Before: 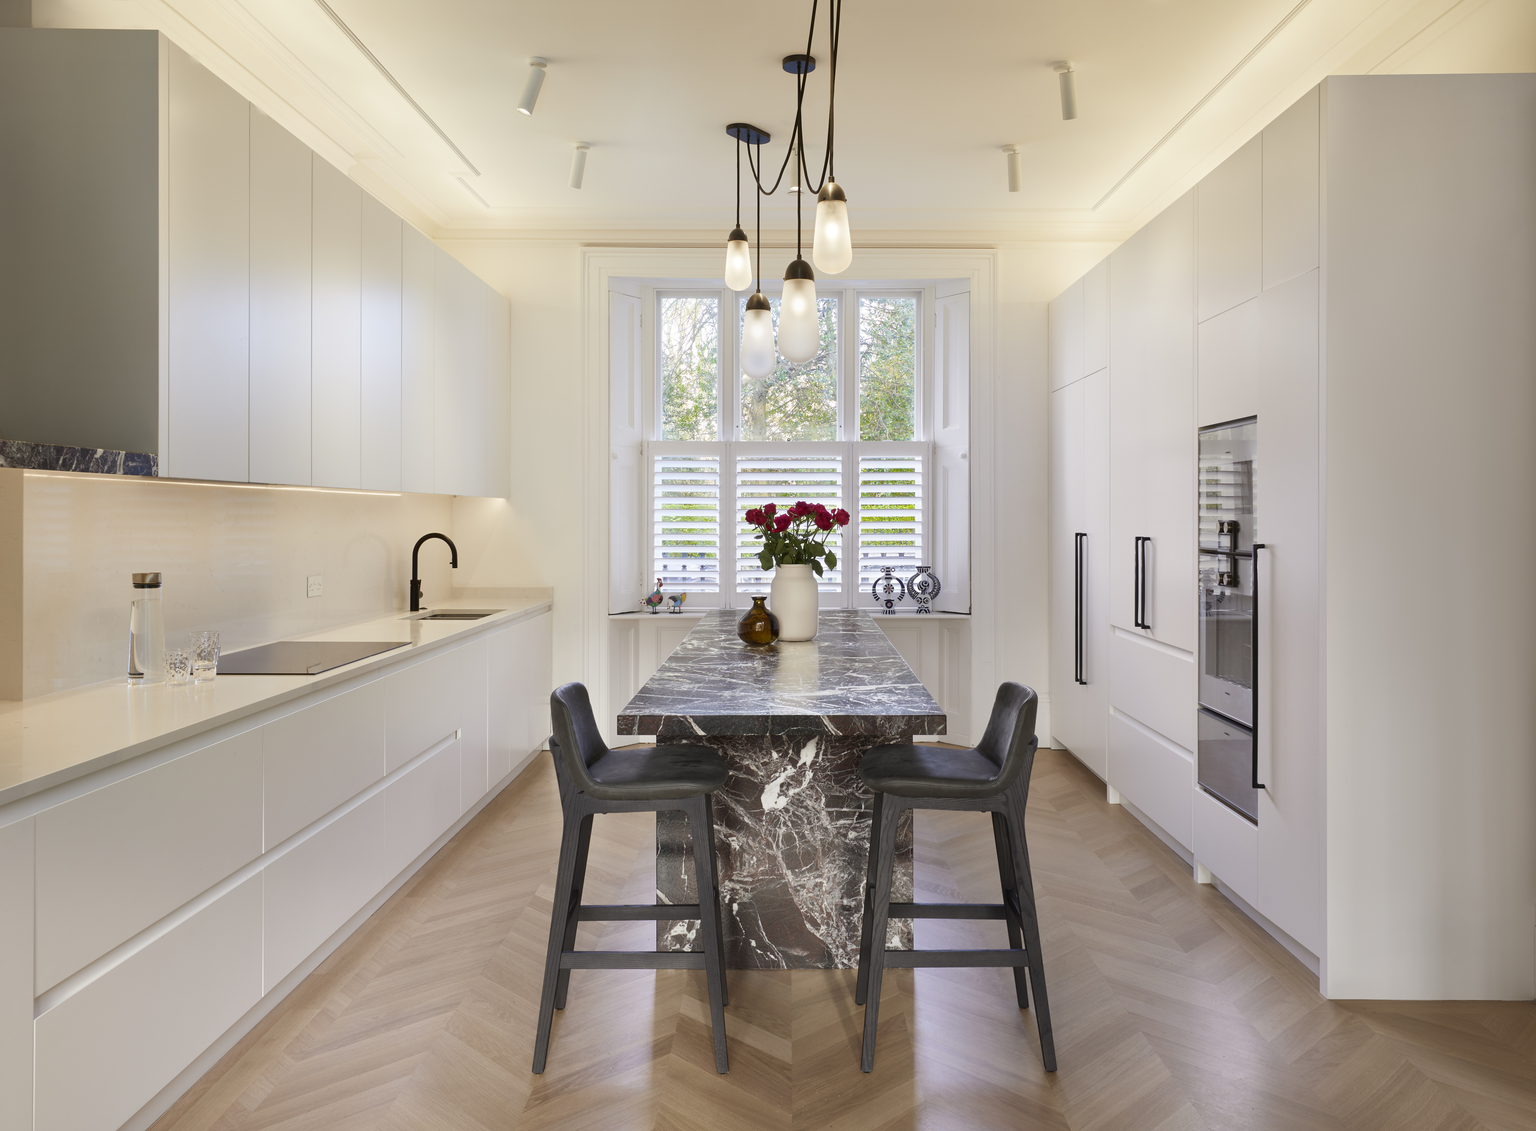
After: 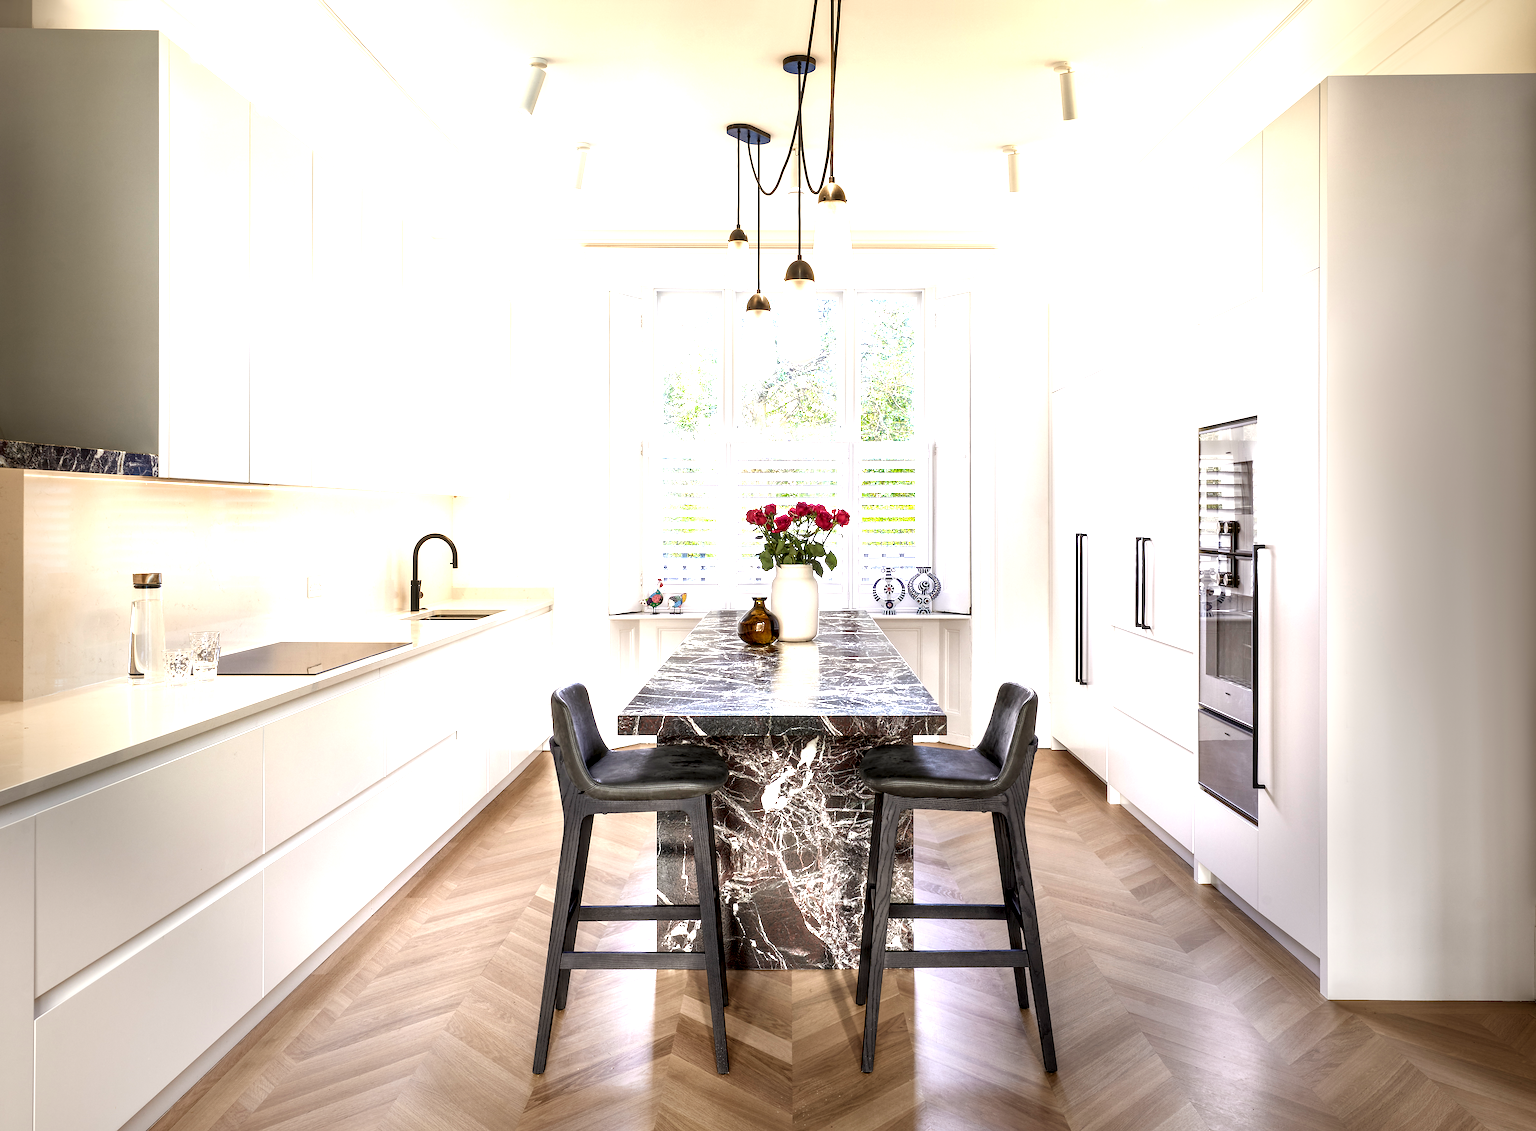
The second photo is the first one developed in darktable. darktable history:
exposure: black level correction 0, exposure 1.2 EV, compensate exposure bias true, compensate highlight preservation false
vignetting: fall-off start 68.33%, fall-off radius 30%, saturation 0.042, center (-0.066, -0.311), width/height ratio 0.992, shape 0.85, dithering 8-bit output
local contrast: highlights 19%, detail 186%
sharpen: on, module defaults
